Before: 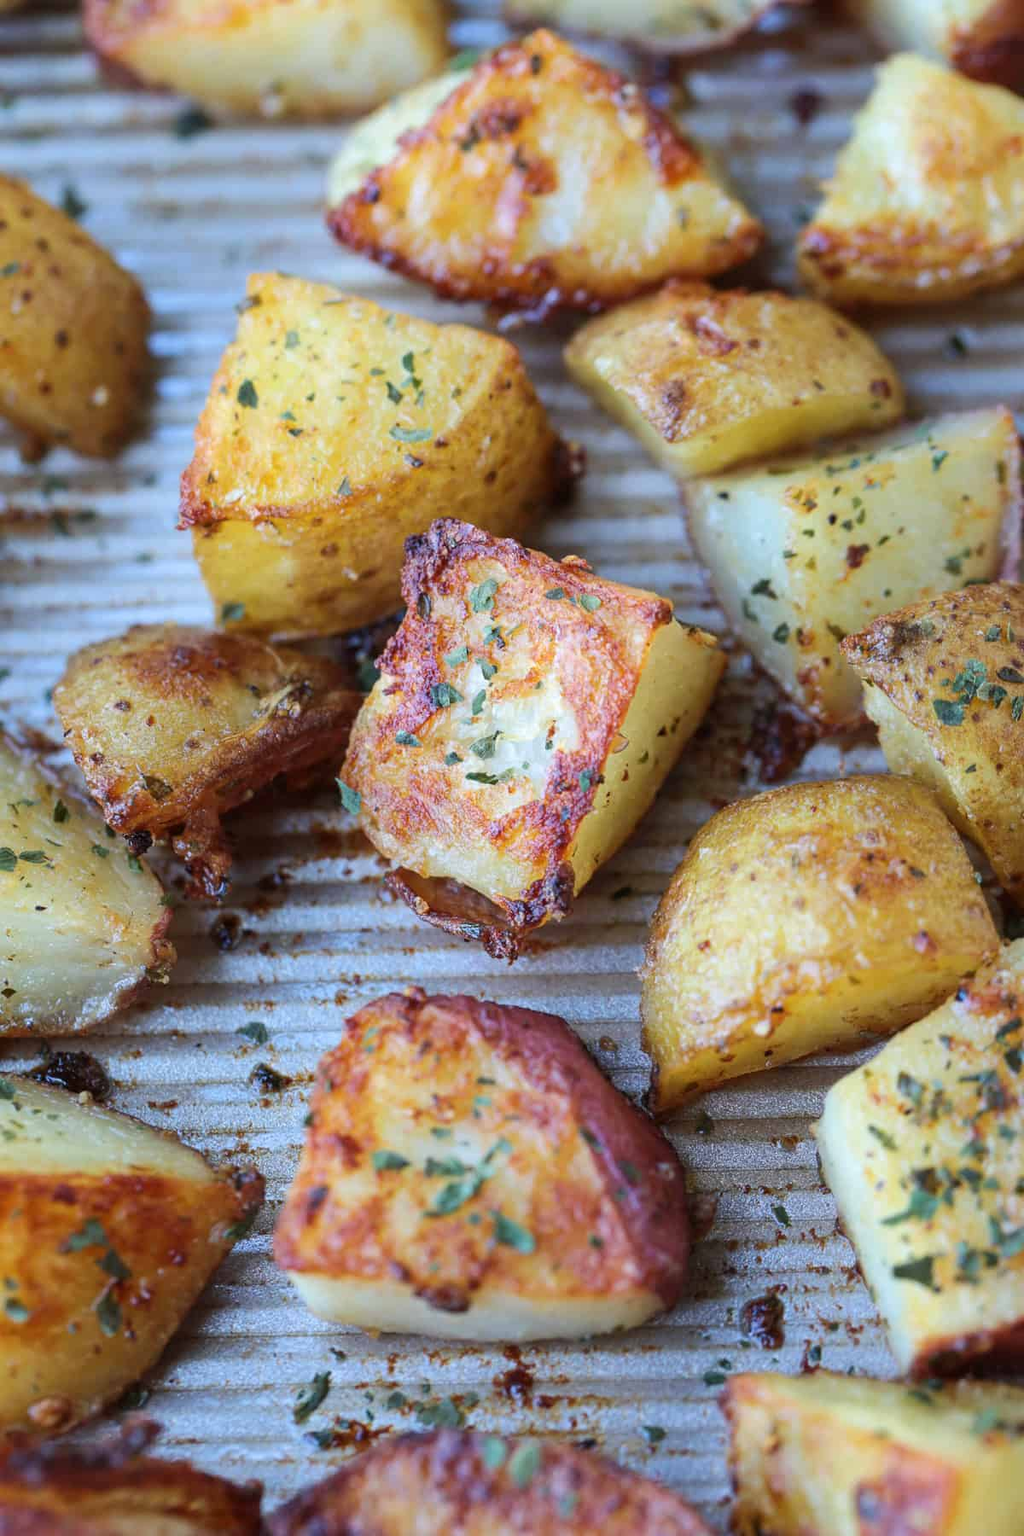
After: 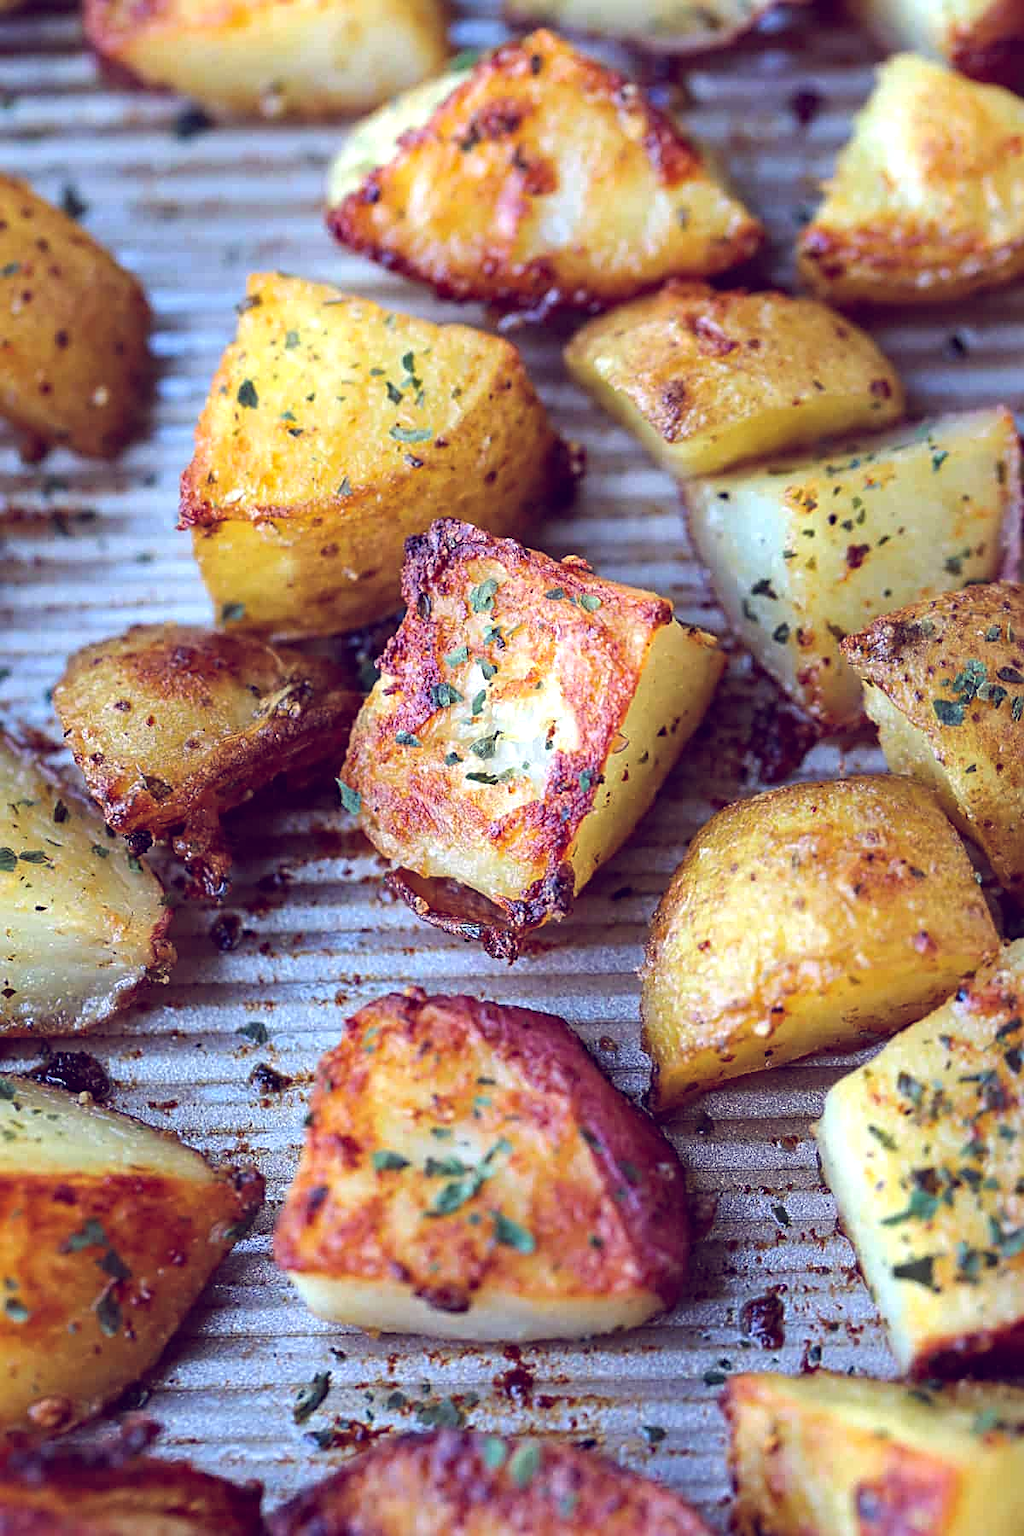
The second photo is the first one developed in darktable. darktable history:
color balance: lift [1.001, 0.997, 0.99, 1.01], gamma [1.007, 1, 0.975, 1.025], gain [1, 1.065, 1.052, 0.935], contrast 13.25%
sharpen: on, module defaults
haze removal: compatibility mode true, adaptive false
